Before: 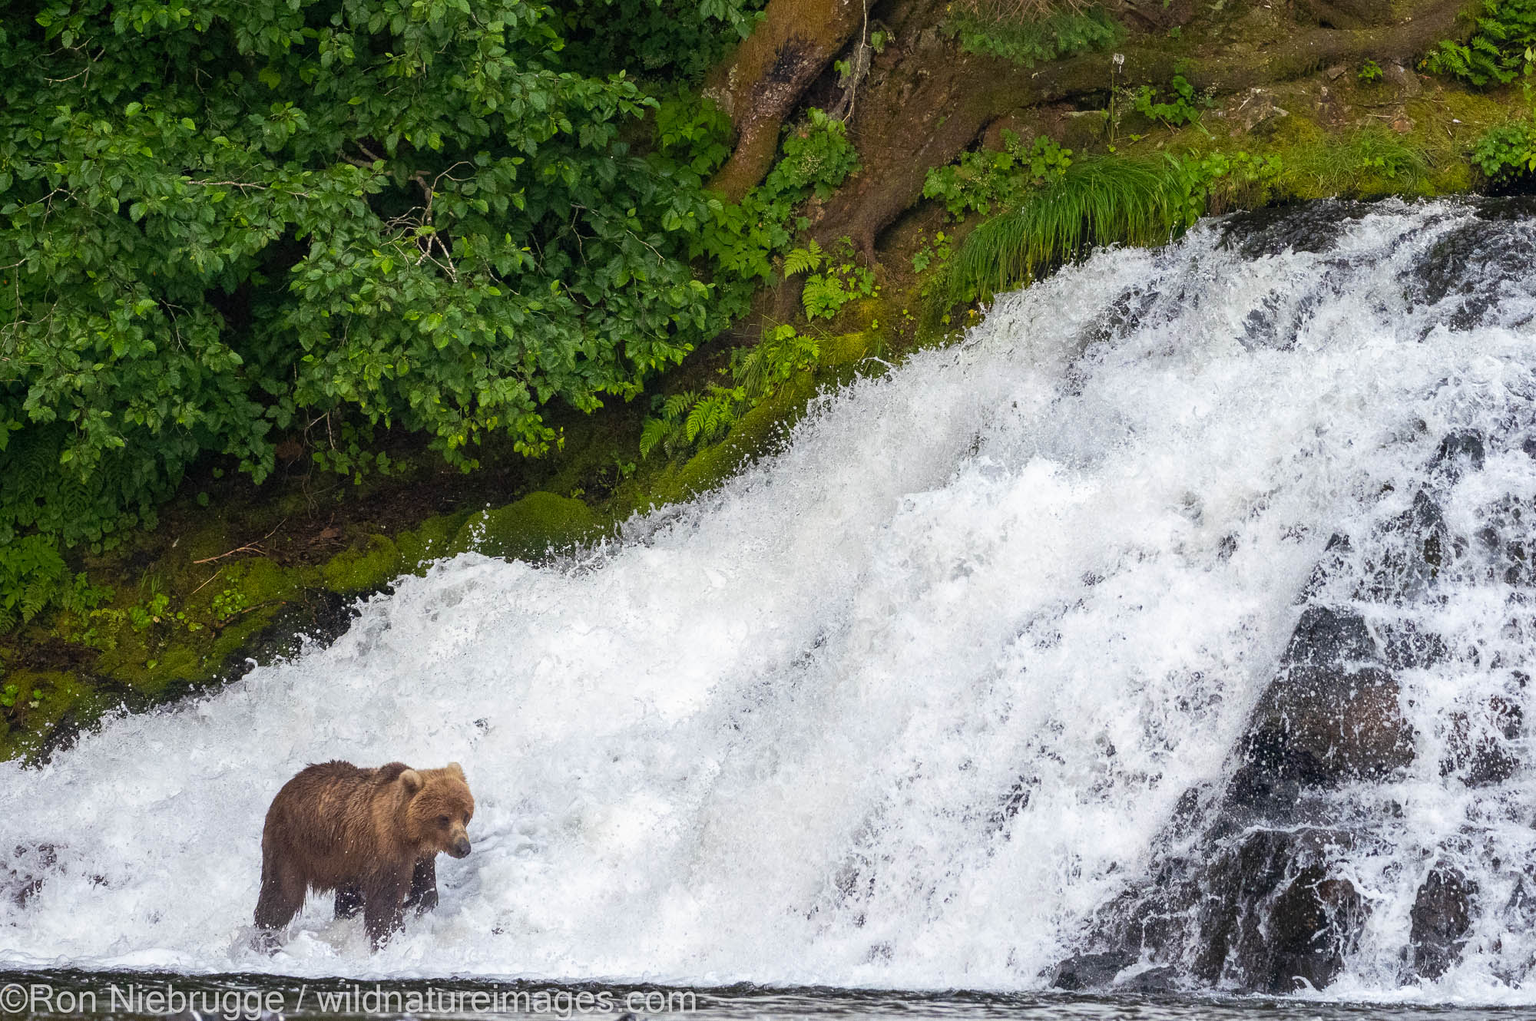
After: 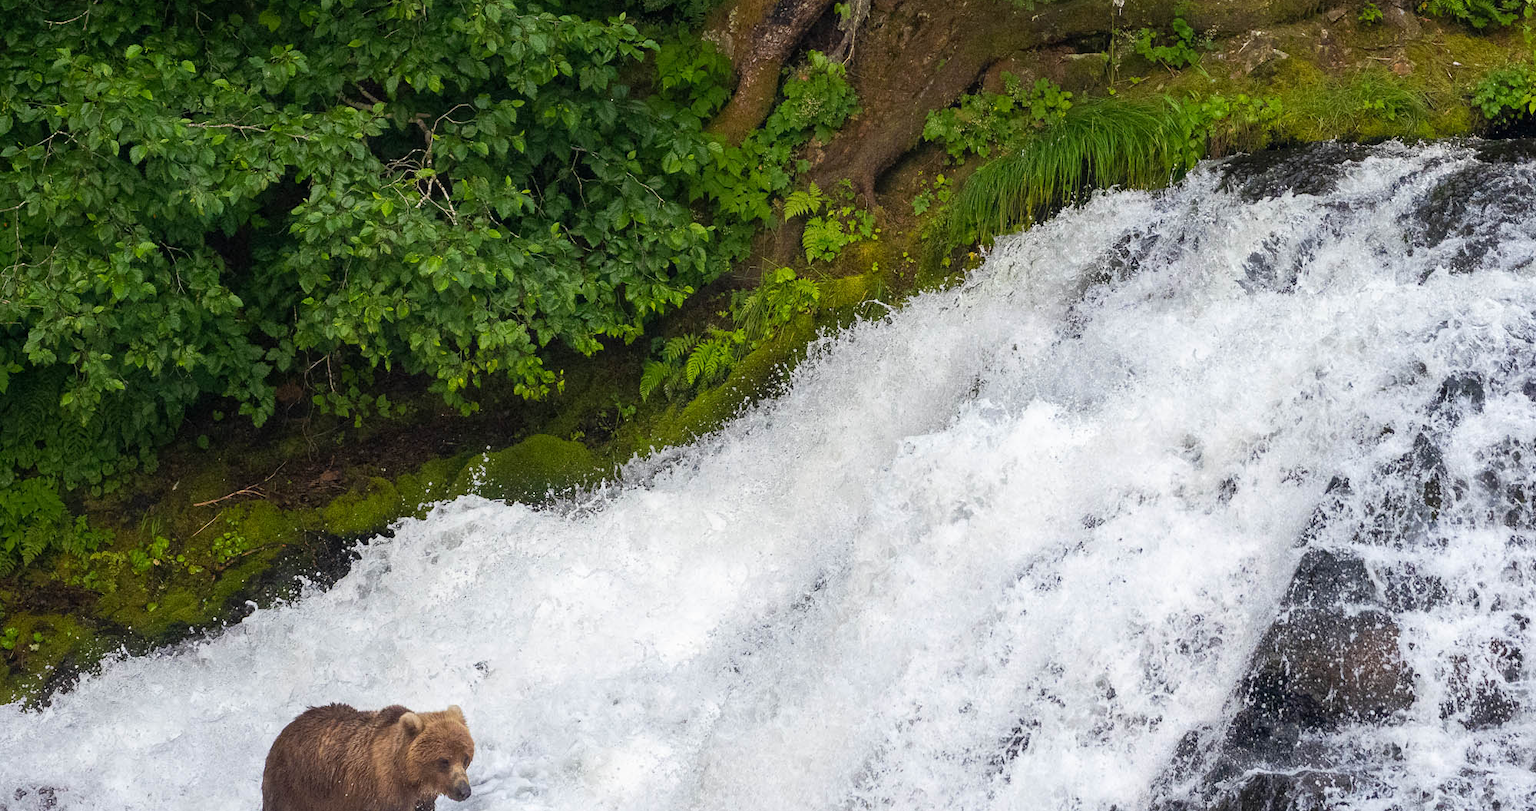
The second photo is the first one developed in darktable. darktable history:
crop and rotate: top 5.668%, bottom 14.831%
